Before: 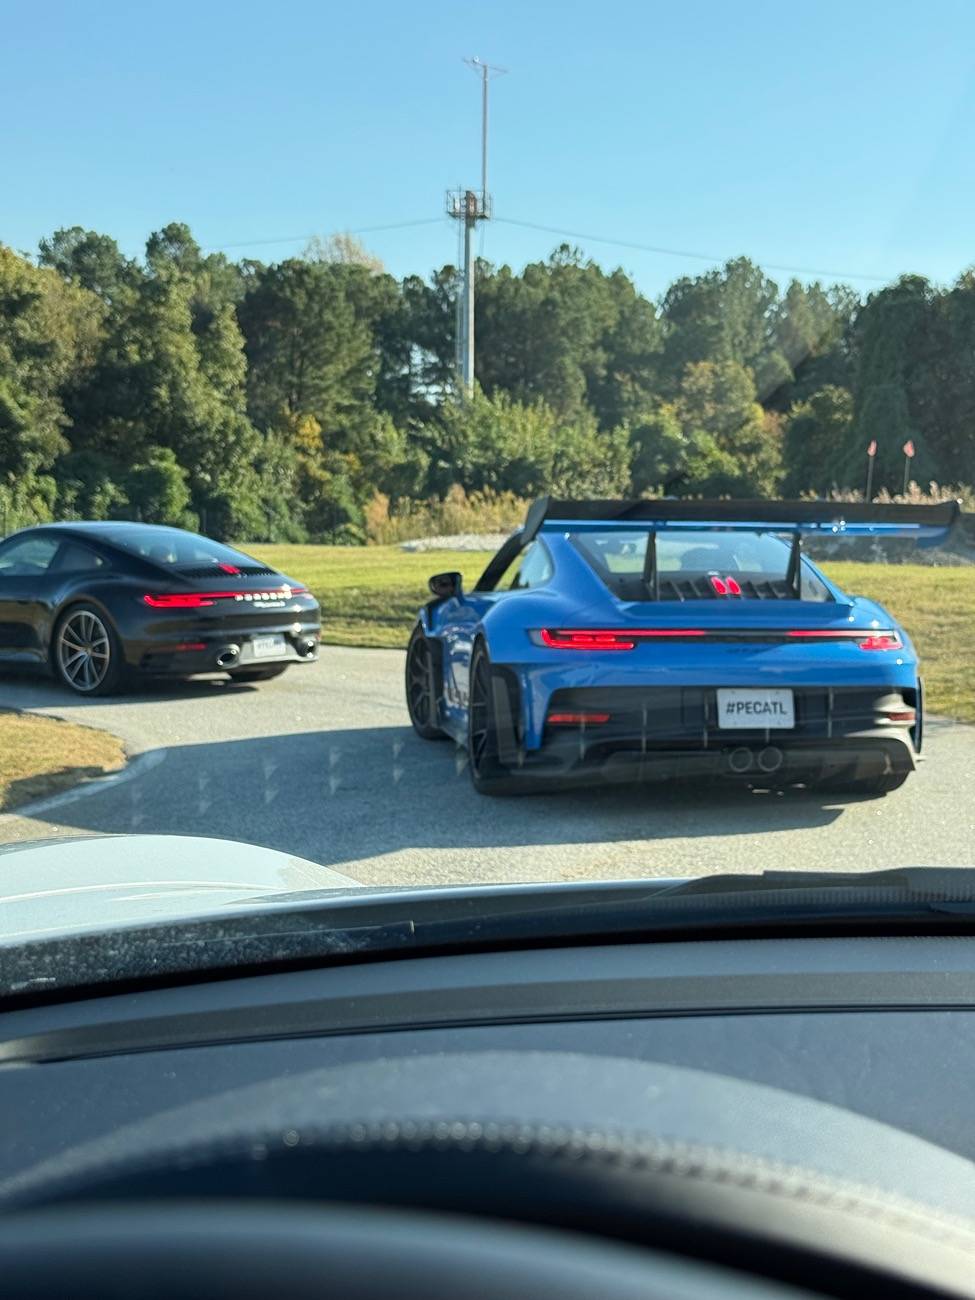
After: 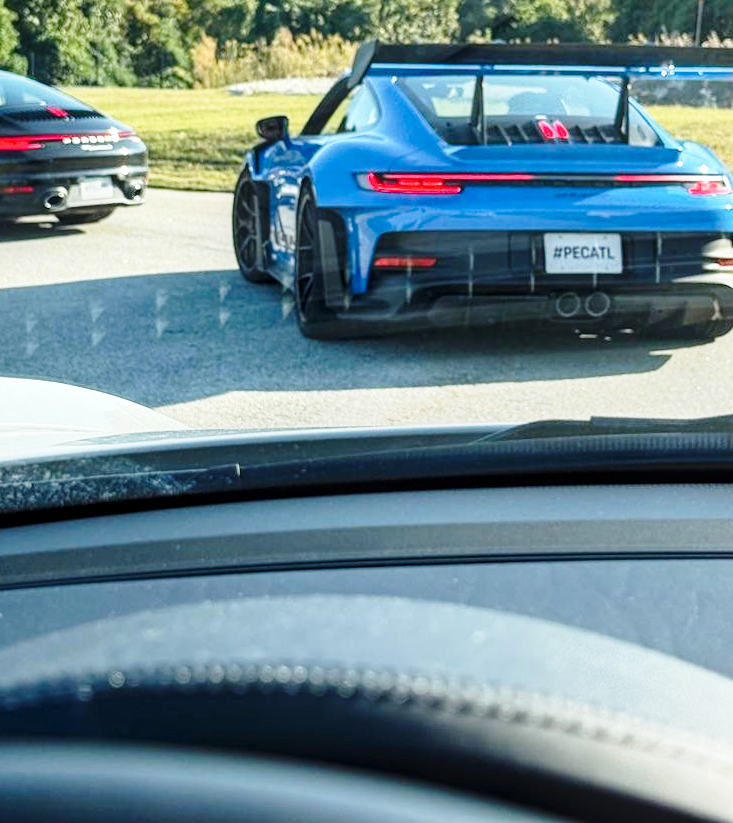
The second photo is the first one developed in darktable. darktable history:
base curve: curves: ch0 [(0, 0) (0.028, 0.03) (0.121, 0.232) (0.46, 0.748) (0.859, 0.968) (1, 1)], preserve colors none
crop and rotate: left 17.299%, top 35.115%, right 7.015%, bottom 1.024%
rotate and perspective: rotation 0.192°, lens shift (horizontal) -0.015, crop left 0.005, crop right 0.996, crop top 0.006, crop bottom 0.99
local contrast: on, module defaults
